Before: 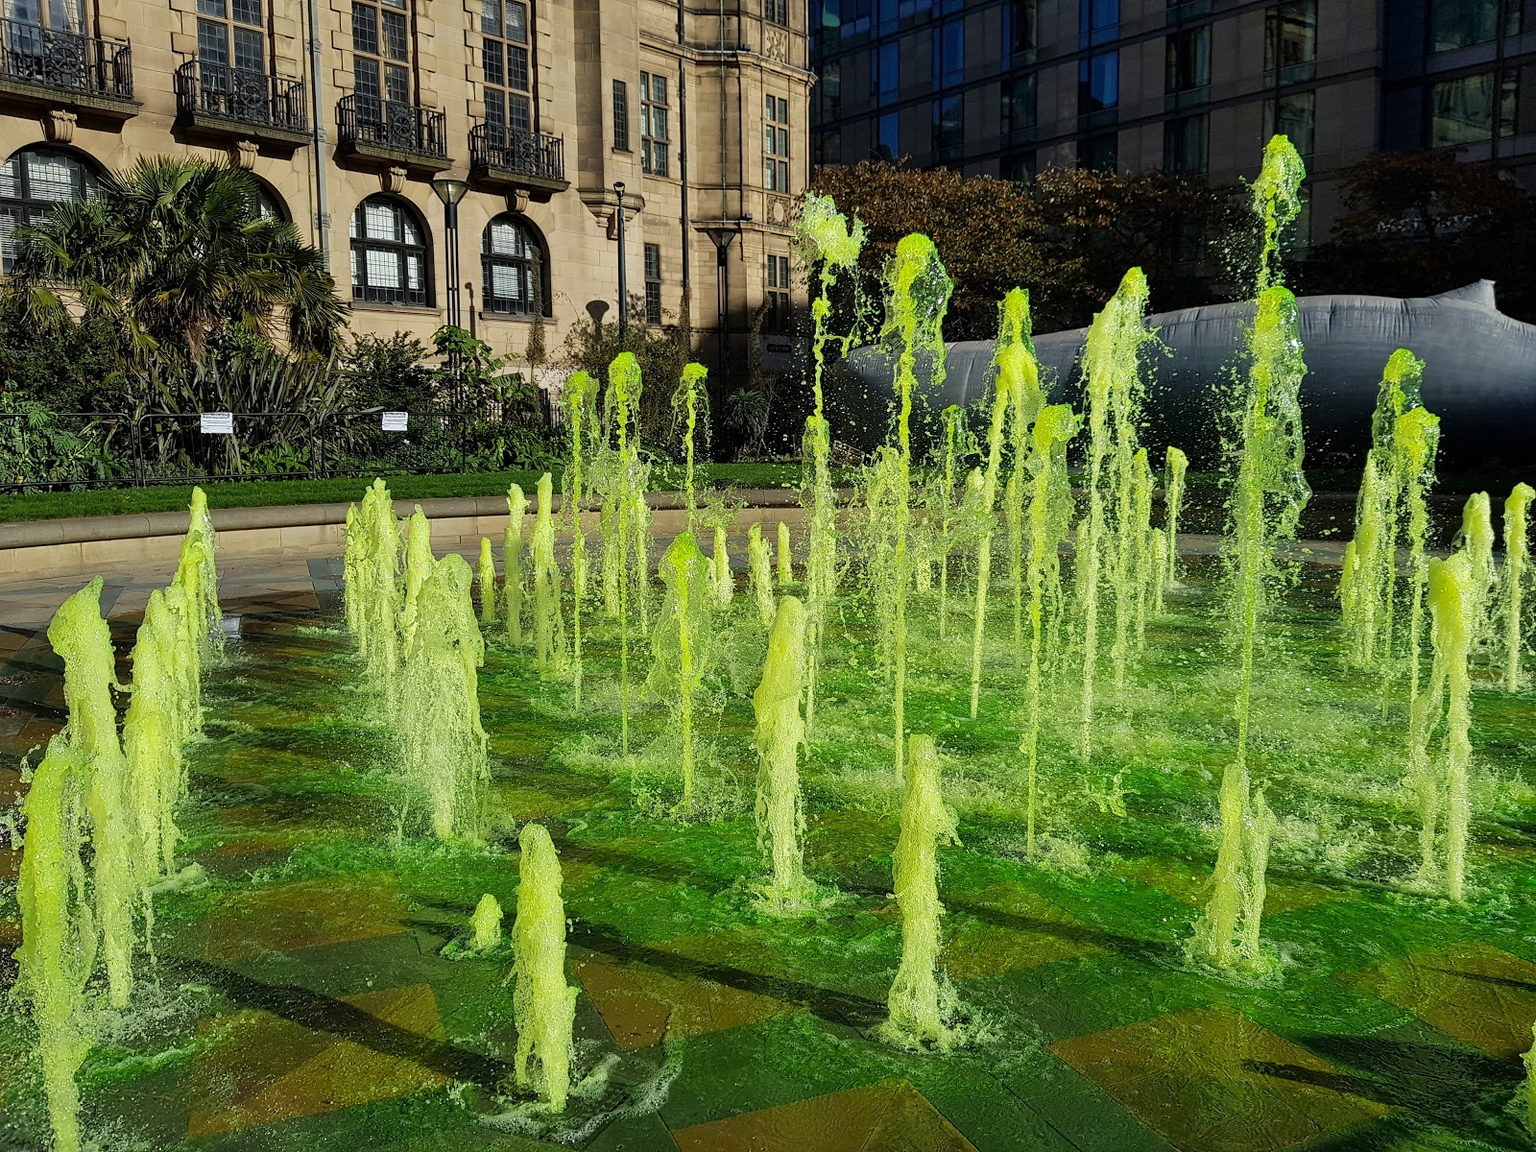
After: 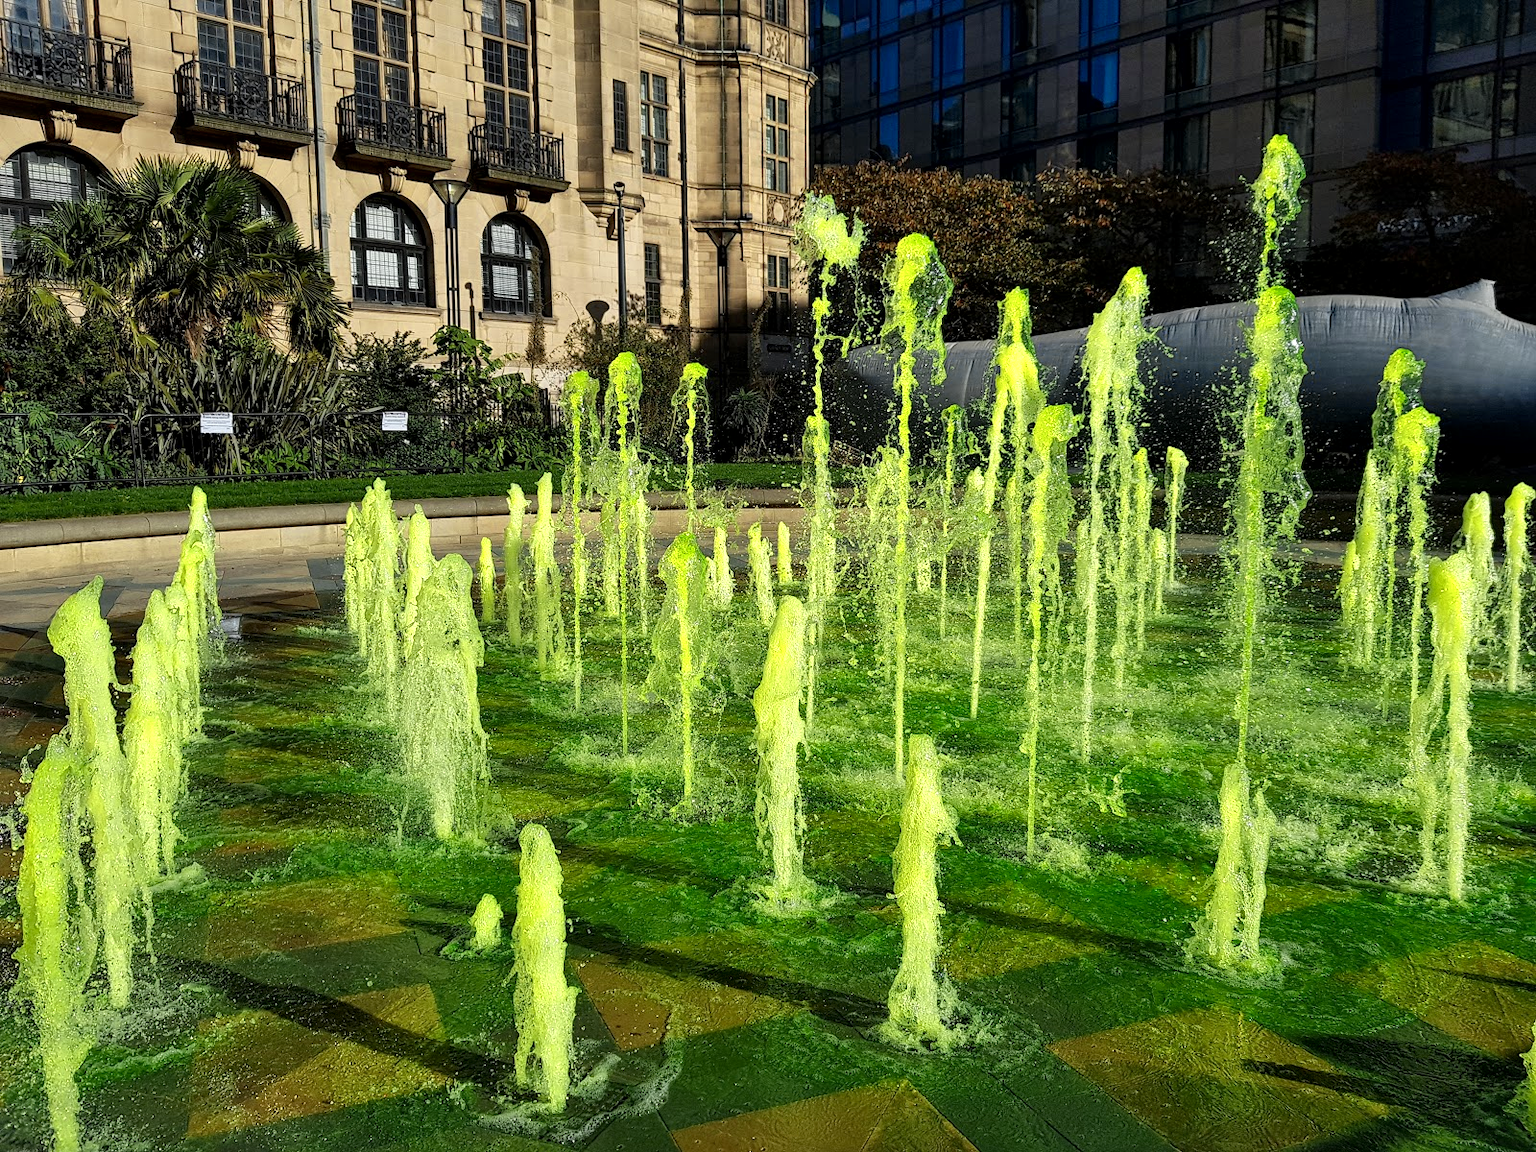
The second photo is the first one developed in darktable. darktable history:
color zones: curves: ch0 [(0.004, 0.305) (0.261, 0.623) (0.389, 0.399) (0.708, 0.571) (0.947, 0.34)]; ch1 [(0.025, 0.645) (0.229, 0.584) (0.326, 0.551) (0.484, 0.262) (0.757, 0.643)]
local contrast: mode bilateral grid, contrast 25, coarseness 50, detail 123%, midtone range 0.2
